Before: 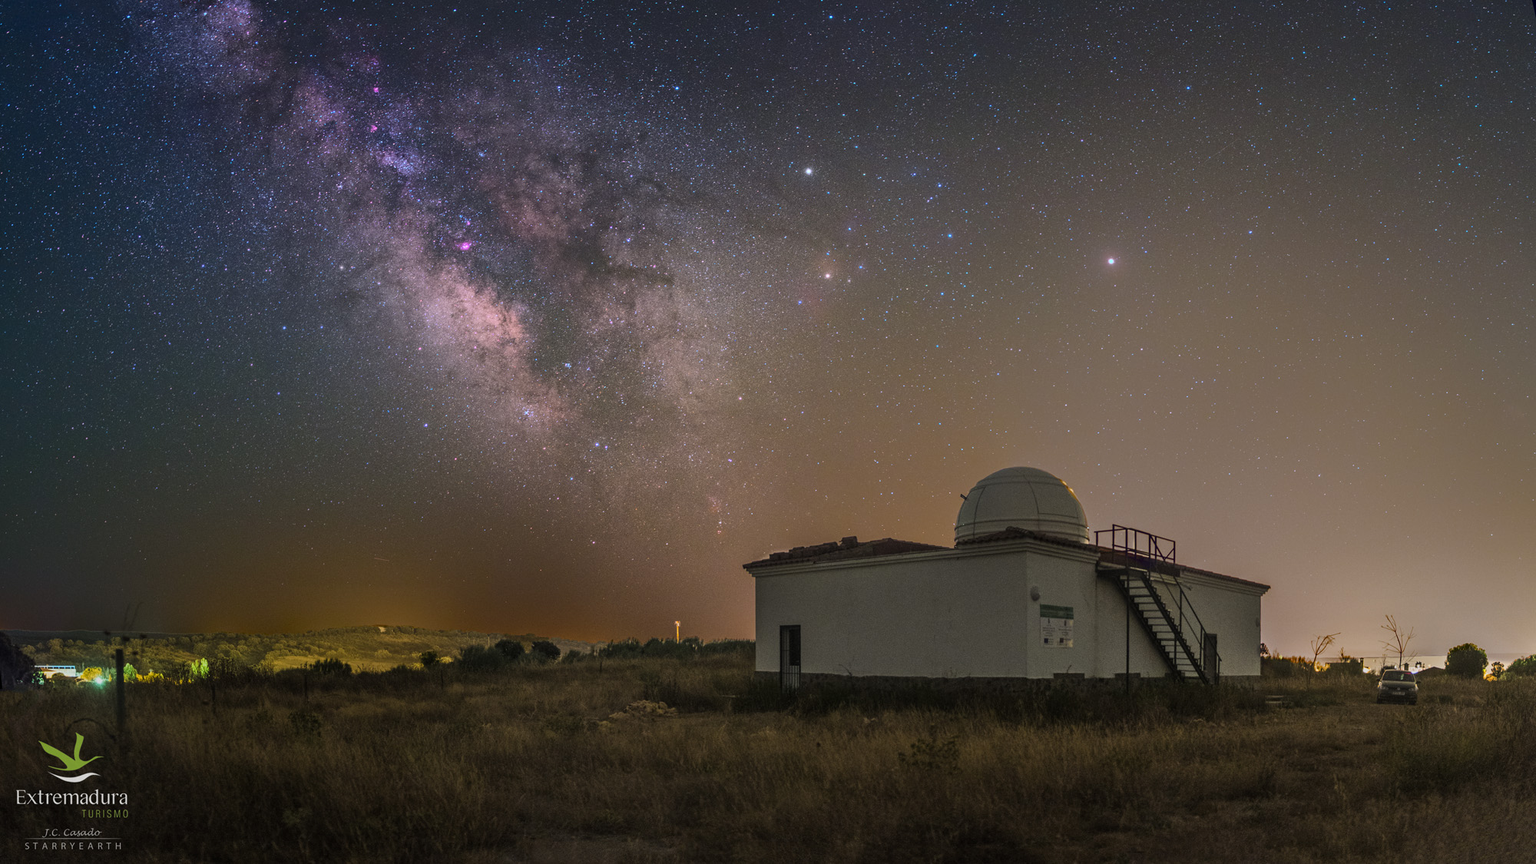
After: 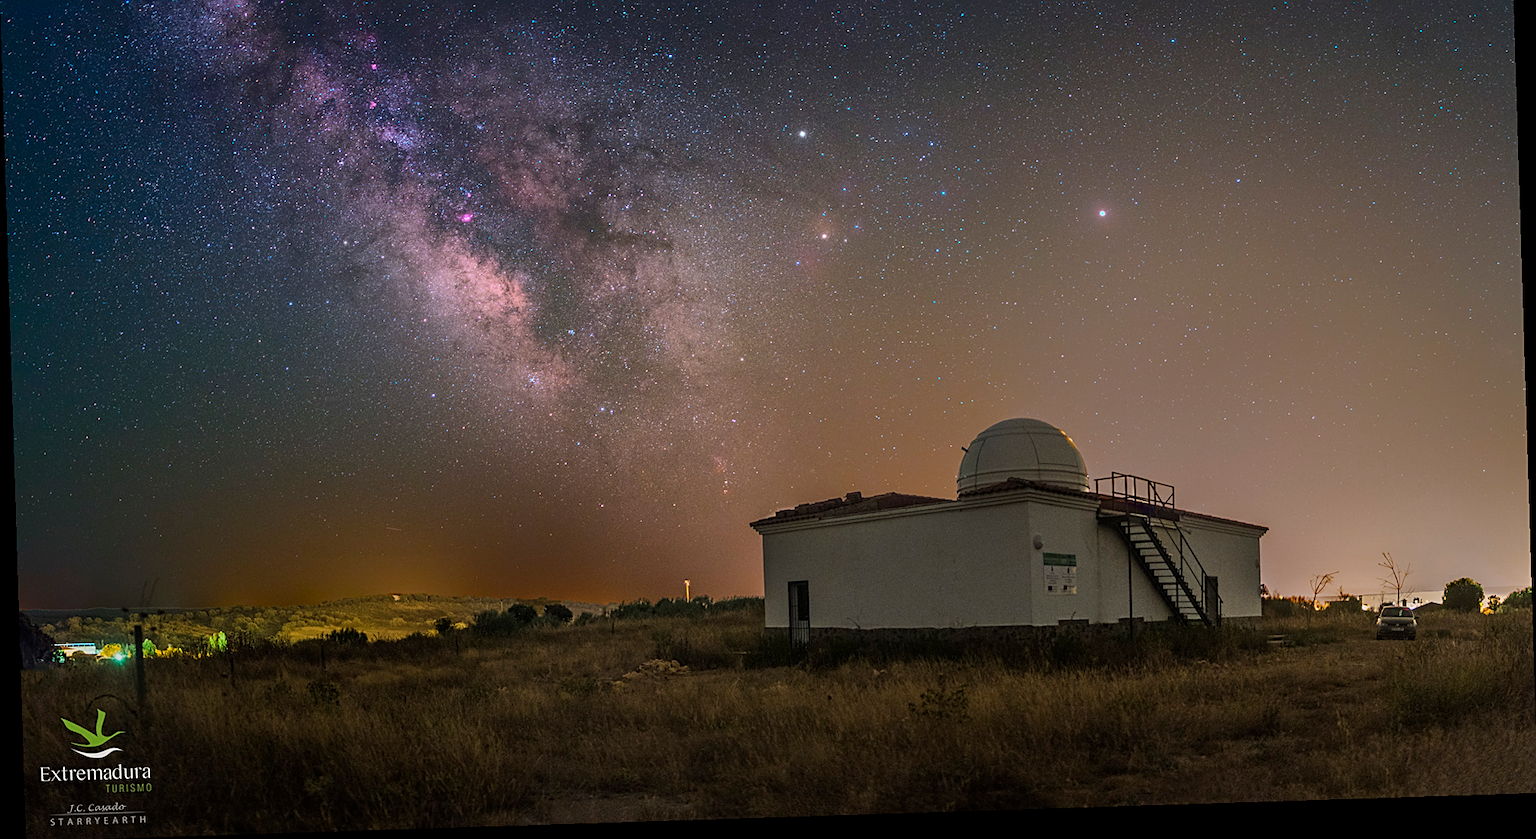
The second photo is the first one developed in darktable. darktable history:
crop and rotate: top 6.25%
sharpen: on, module defaults
rotate and perspective: rotation -1.77°, lens shift (horizontal) 0.004, automatic cropping off
